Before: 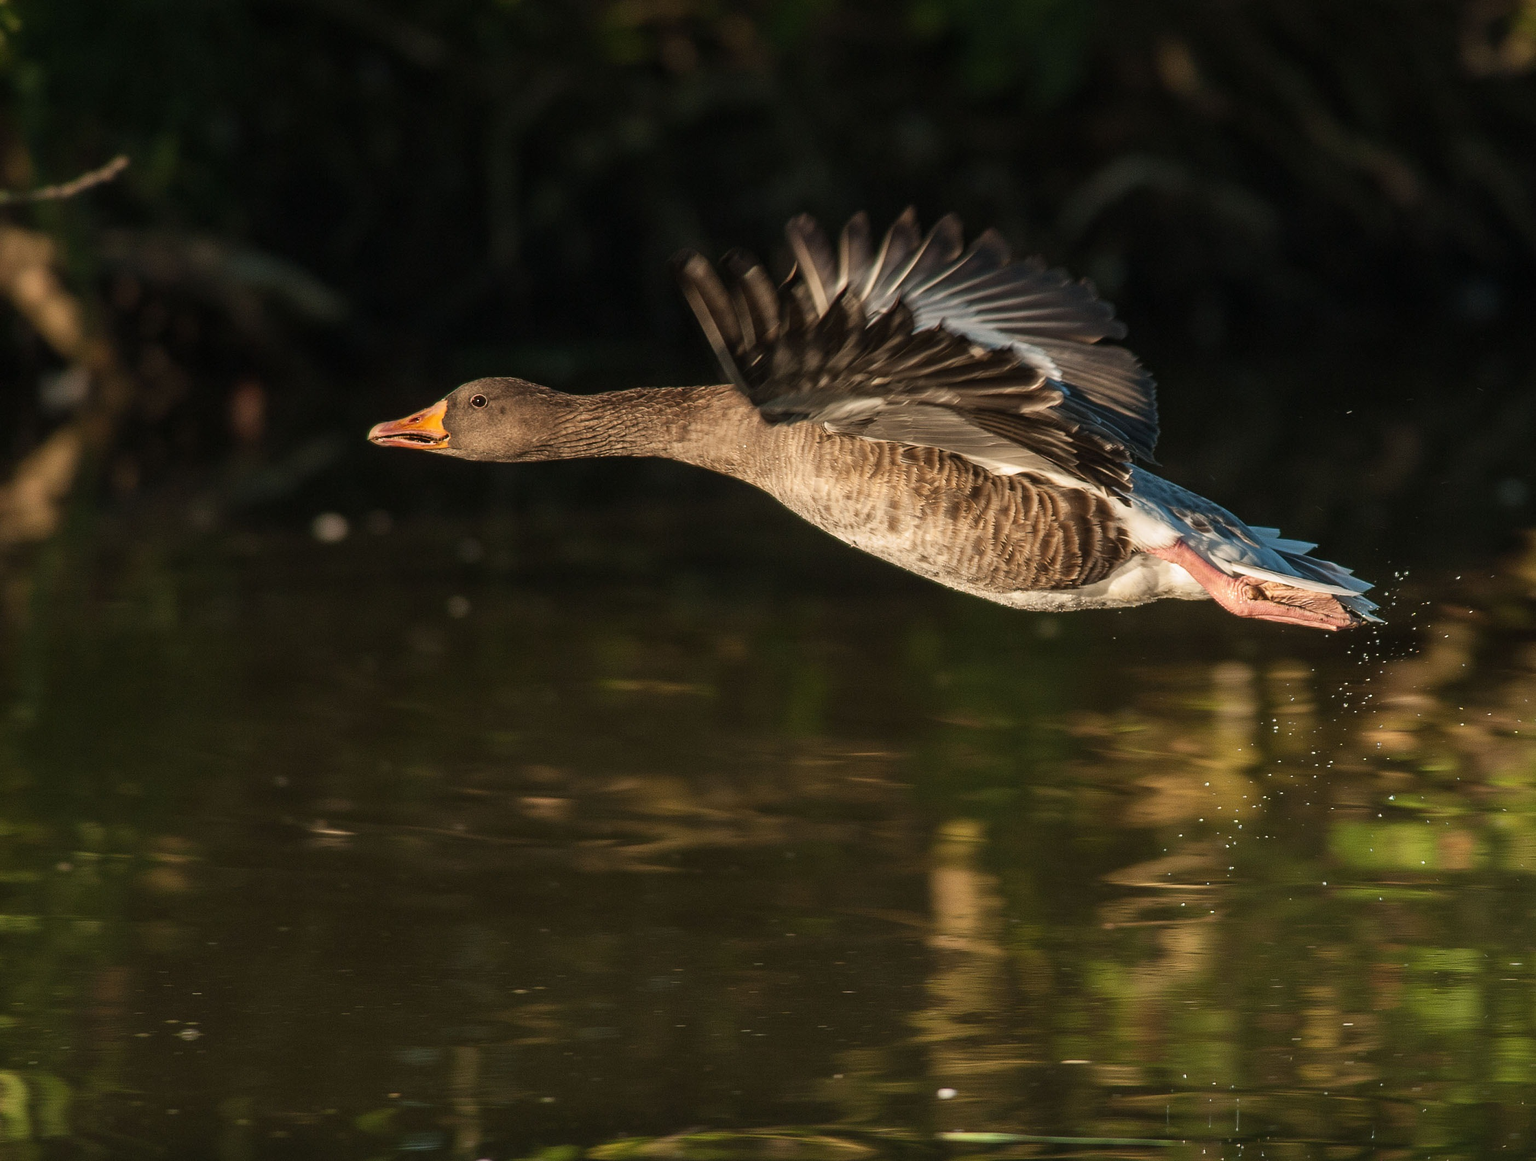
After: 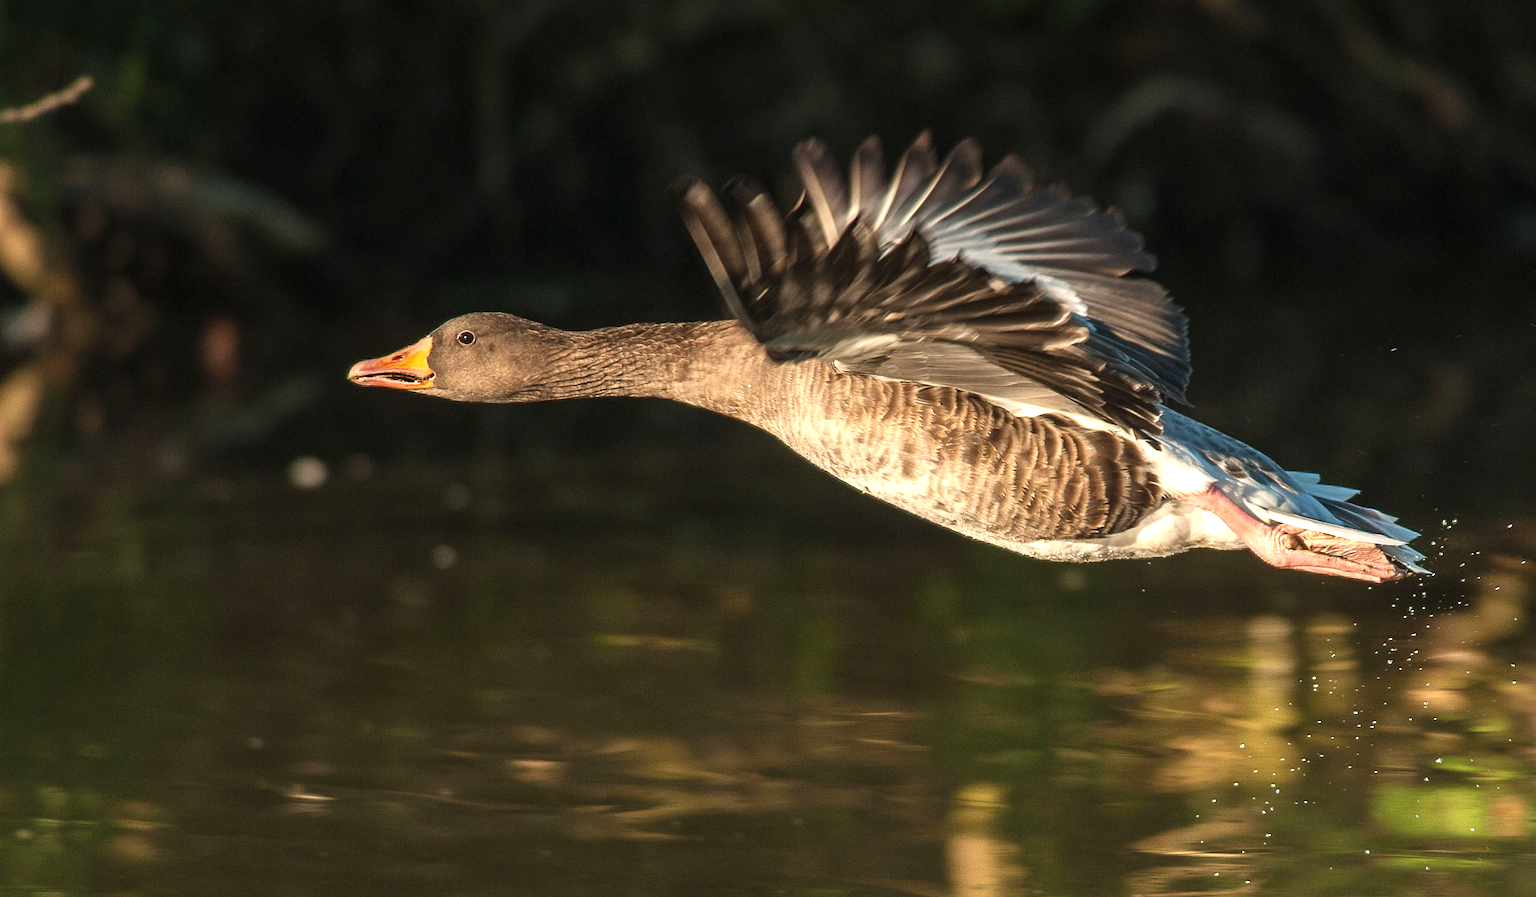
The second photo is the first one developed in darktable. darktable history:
crop: left 2.737%, top 7.287%, right 3.421%, bottom 20.179%
exposure: exposure 0.74 EV, compensate highlight preservation false
